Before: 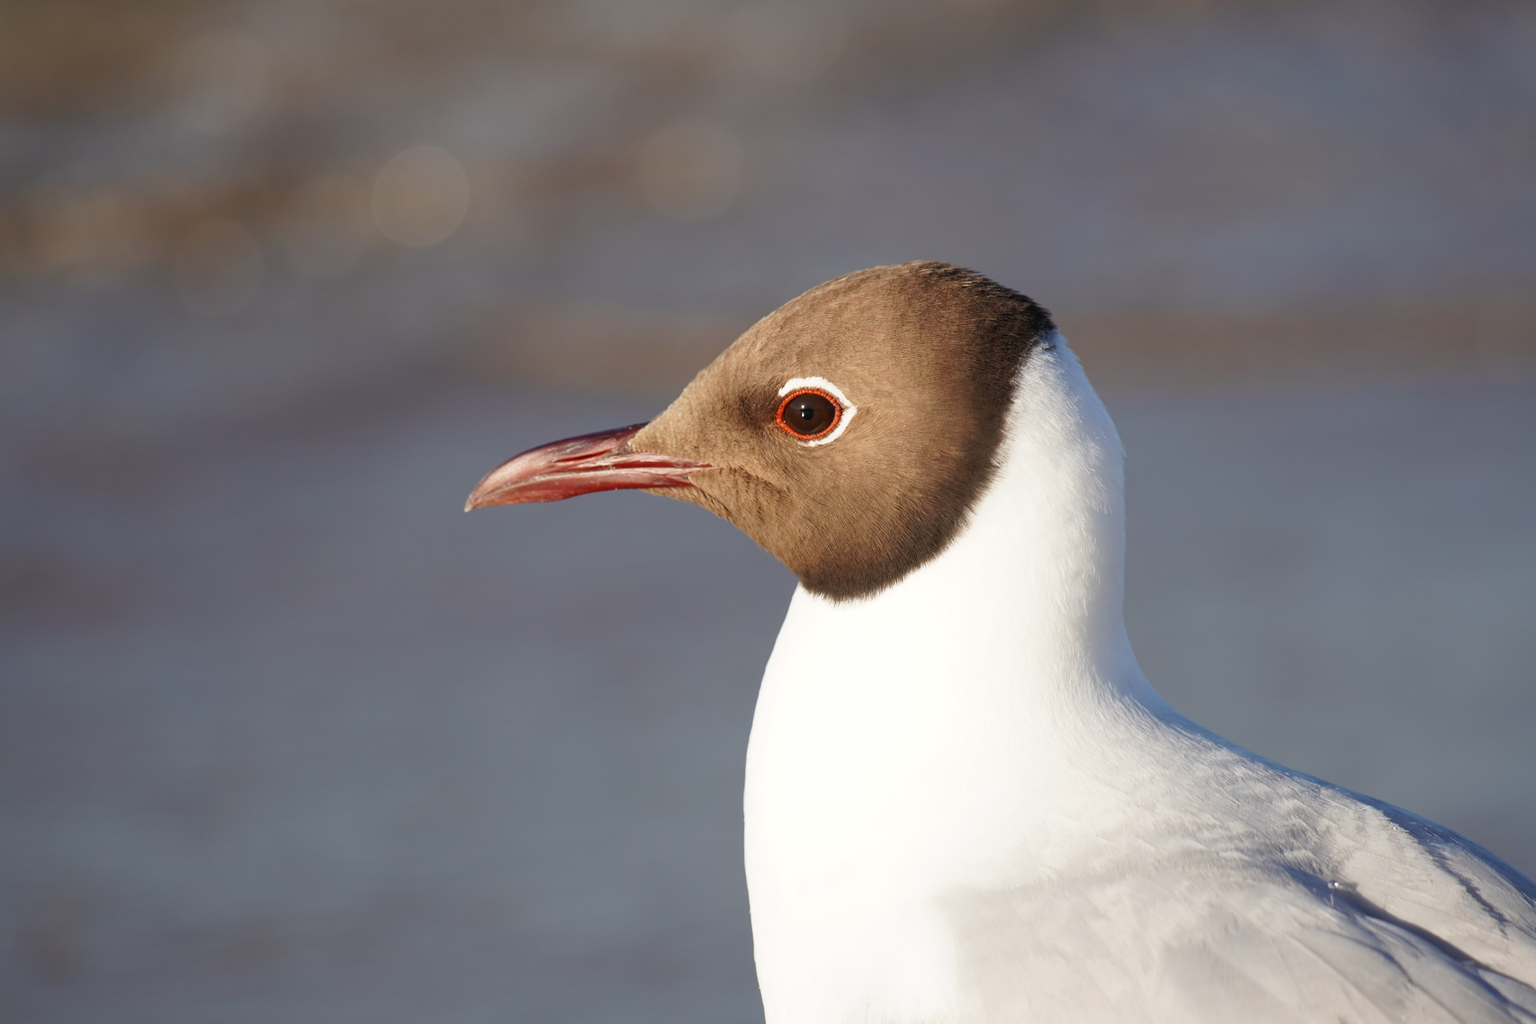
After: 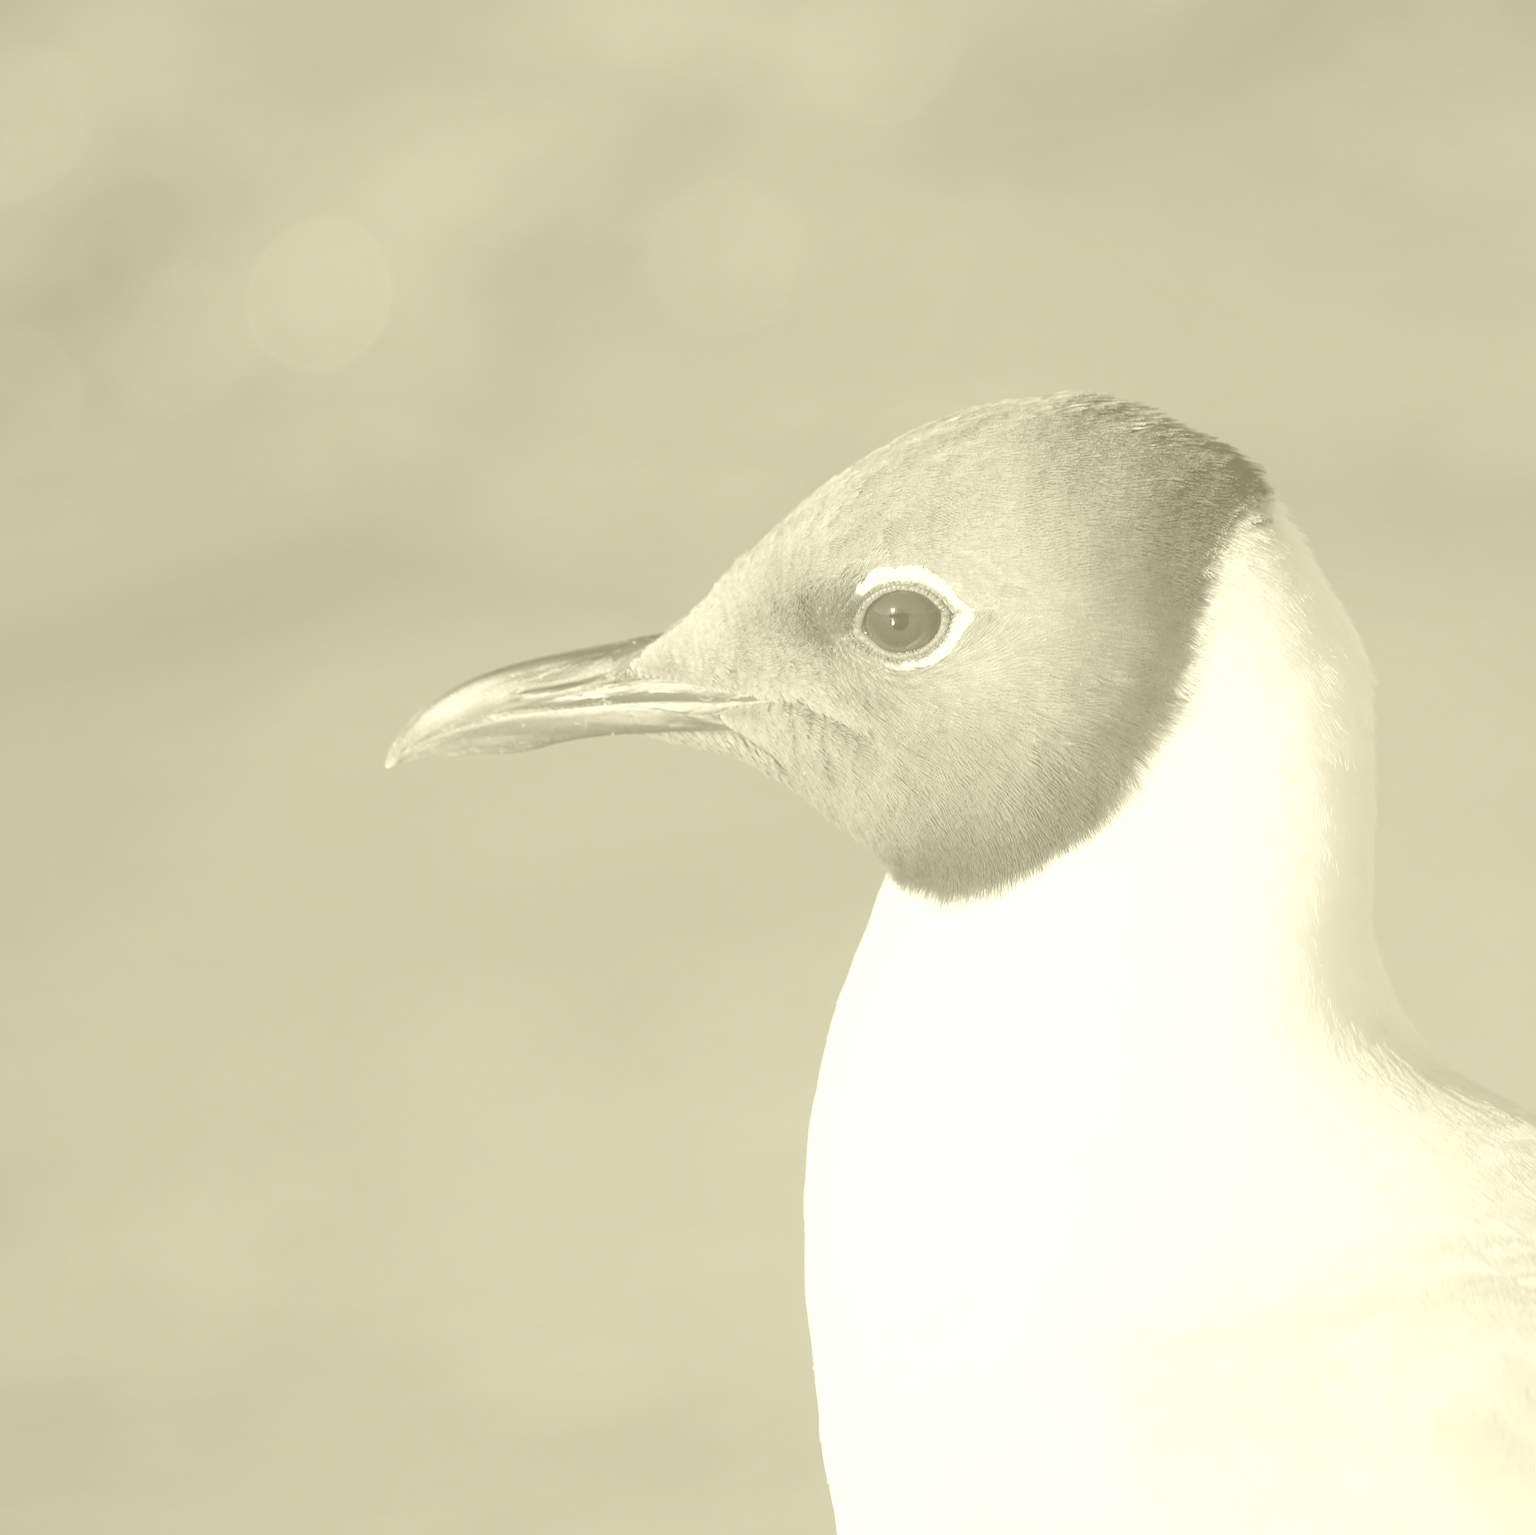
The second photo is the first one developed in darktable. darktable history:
sharpen: on, module defaults
crop and rotate: left 13.537%, right 19.796%
colorize: hue 43.2°, saturation 40%, version 1
exposure: black level correction 0.005, exposure 0.286 EV, compensate highlight preservation false
